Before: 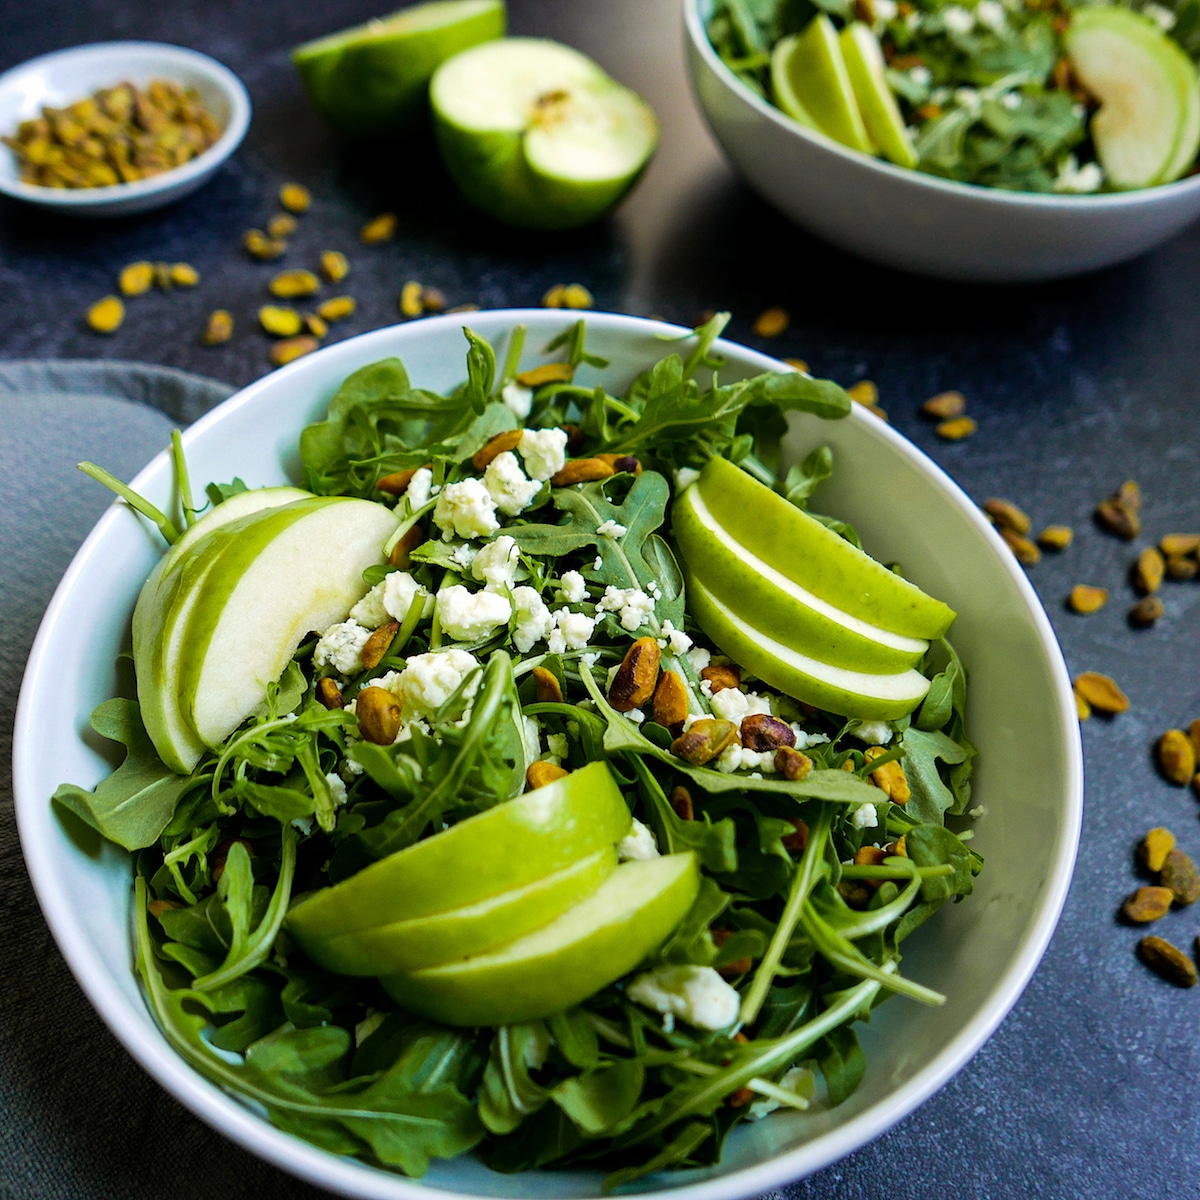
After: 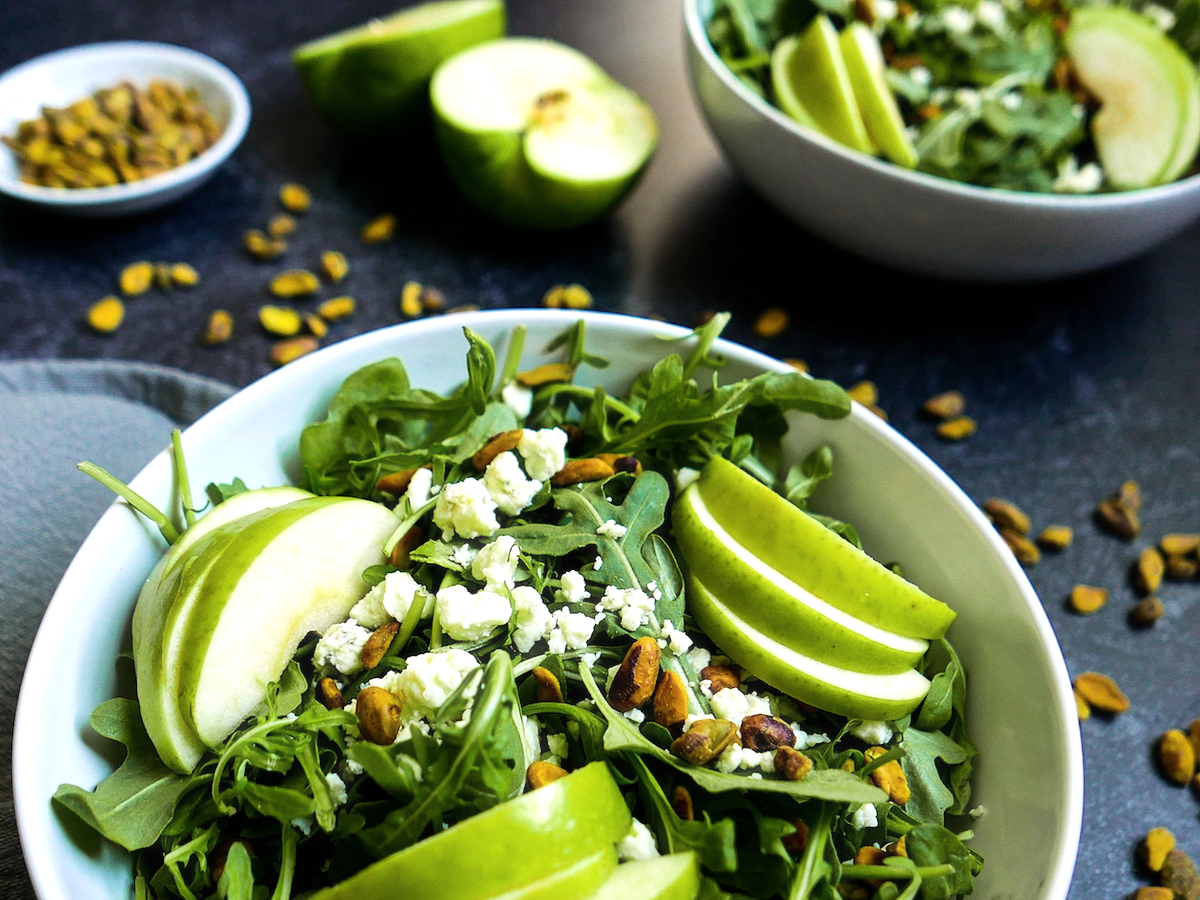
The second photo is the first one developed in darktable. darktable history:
tone equalizer: -8 EV -0.417 EV, -7 EV -0.389 EV, -6 EV -0.333 EV, -5 EV -0.222 EV, -3 EV 0.222 EV, -2 EV 0.333 EV, -1 EV 0.389 EV, +0 EV 0.417 EV, edges refinement/feathering 500, mask exposure compensation -1.57 EV, preserve details no
haze removal: strength -0.09, distance 0.358, compatibility mode true, adaptive false
crop: bottom 24.967%
